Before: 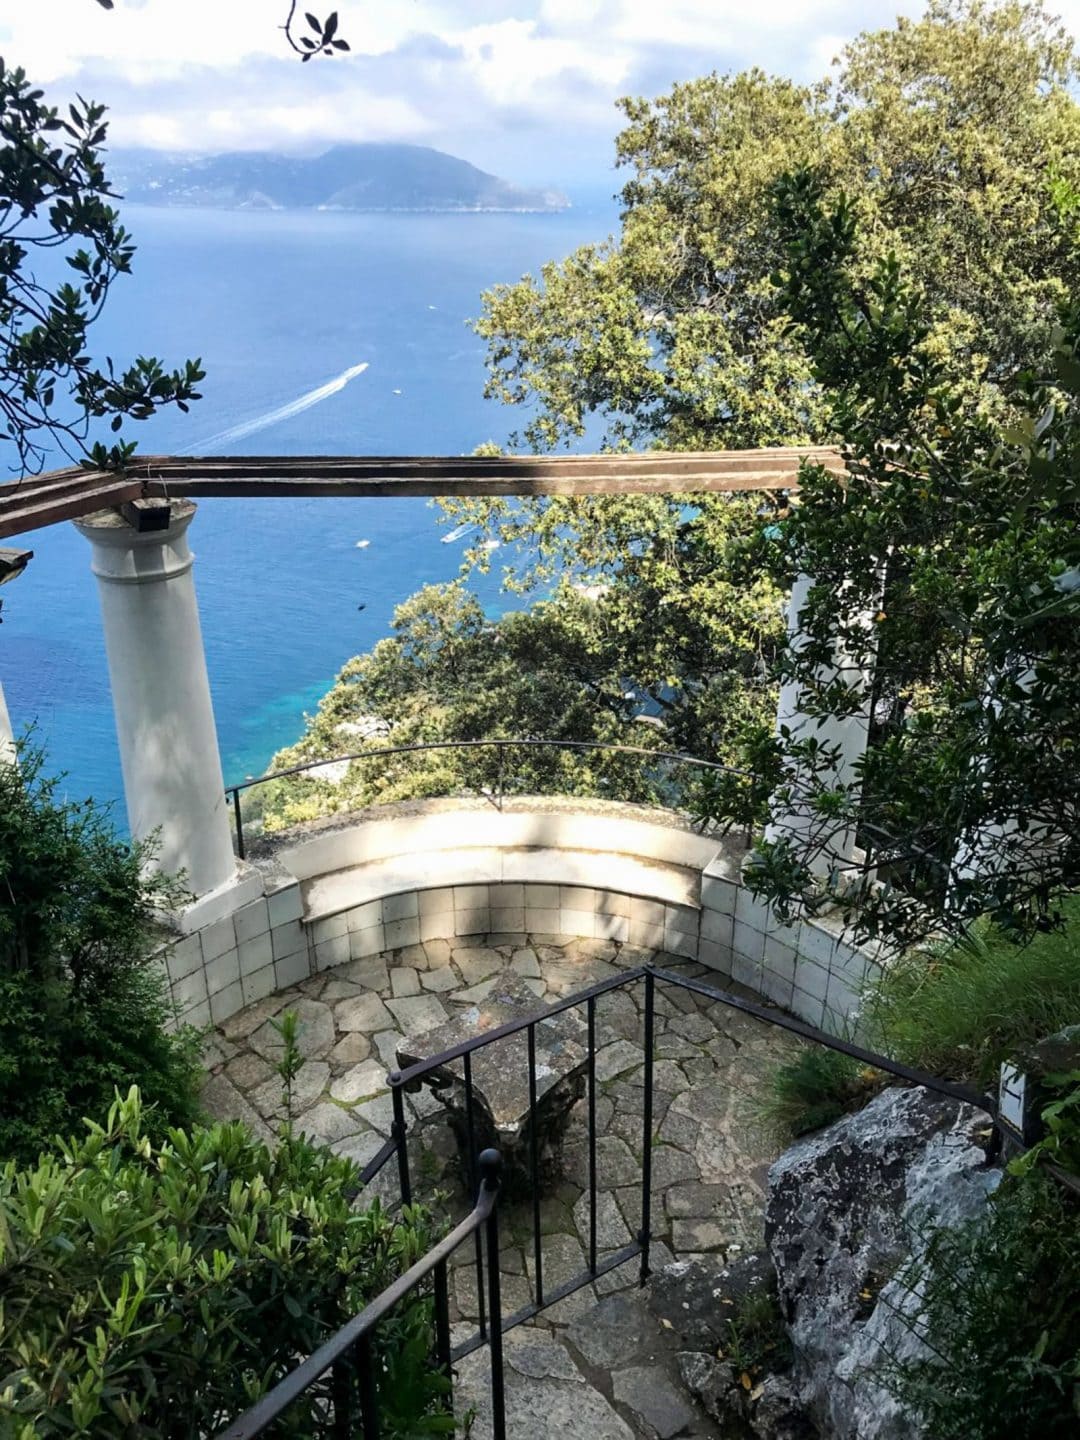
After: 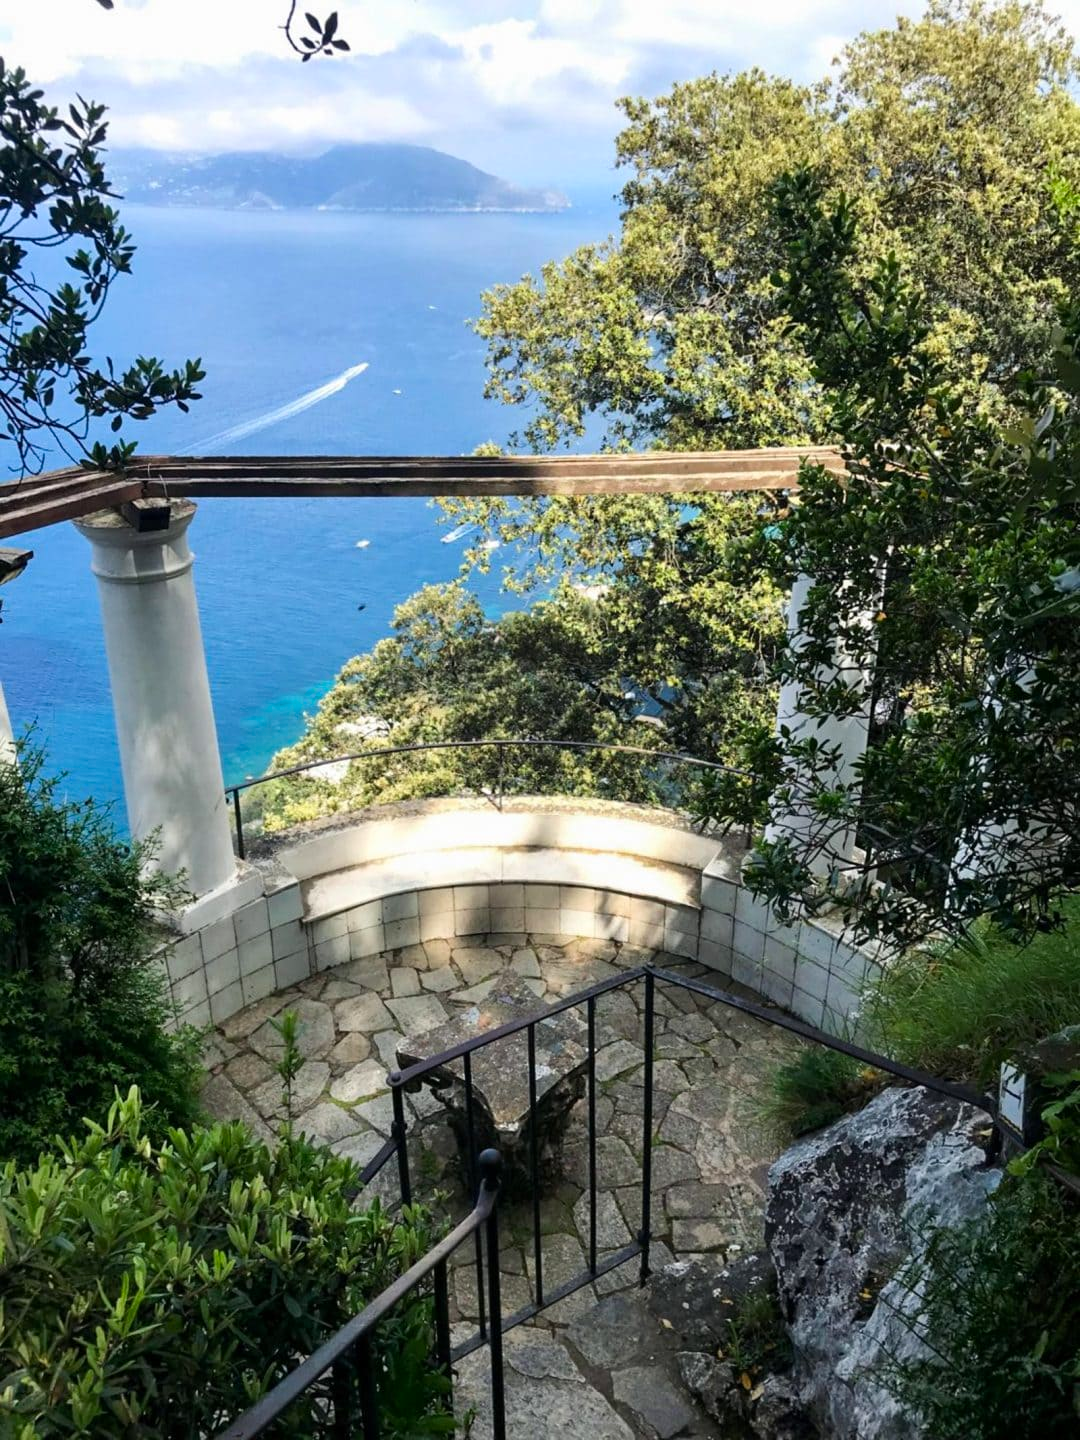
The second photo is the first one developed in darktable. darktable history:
contrast brightness saturation: contrast 0.044, saturation 0.15
